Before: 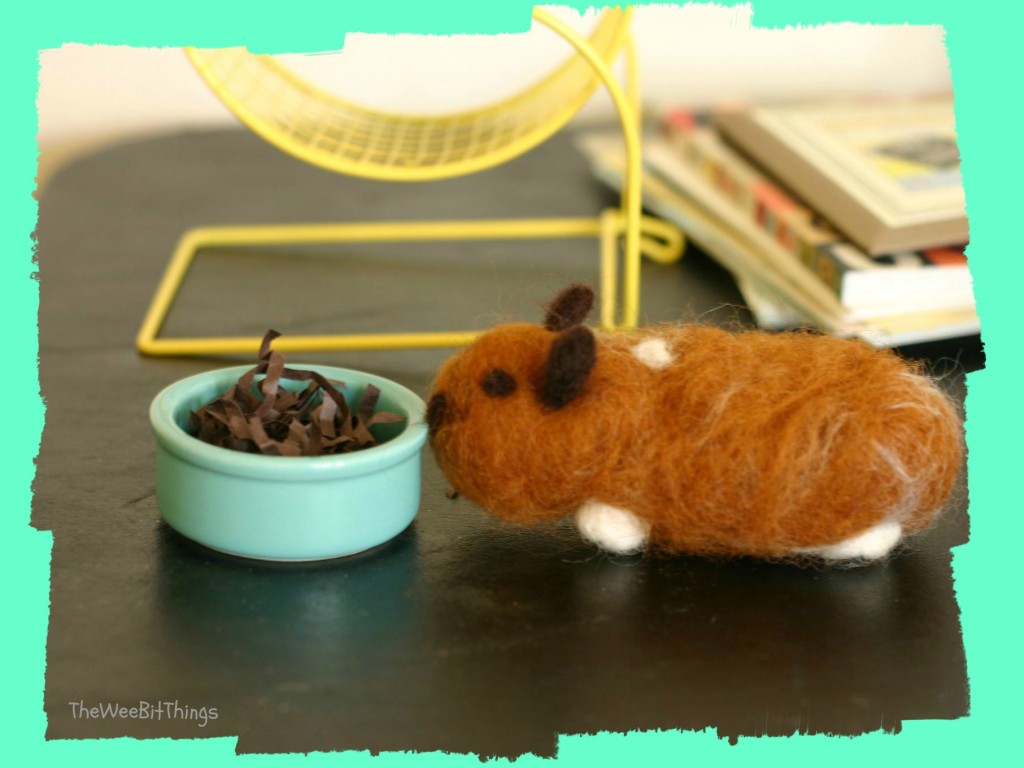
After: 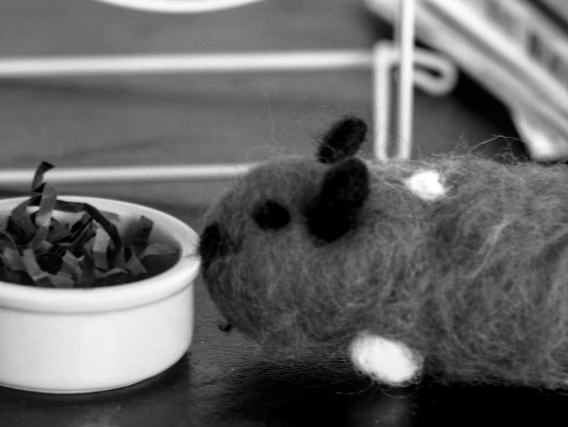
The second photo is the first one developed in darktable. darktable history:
crop and rotate: left 22.252%, top 21.97%, right 22.193%, bottom 22.337%
filmic rgb: black relative exposure -8.03 EV, white relative exposure 2.2 EV, hardness 6.96, color science v6 (2022)
local contrast: on, module defaults
color calibration: output gray [0.21, 0.42, 0.37, 0], illuminant as shot in camera, x 0.358, y 0.373, temperature 4628.91 K
